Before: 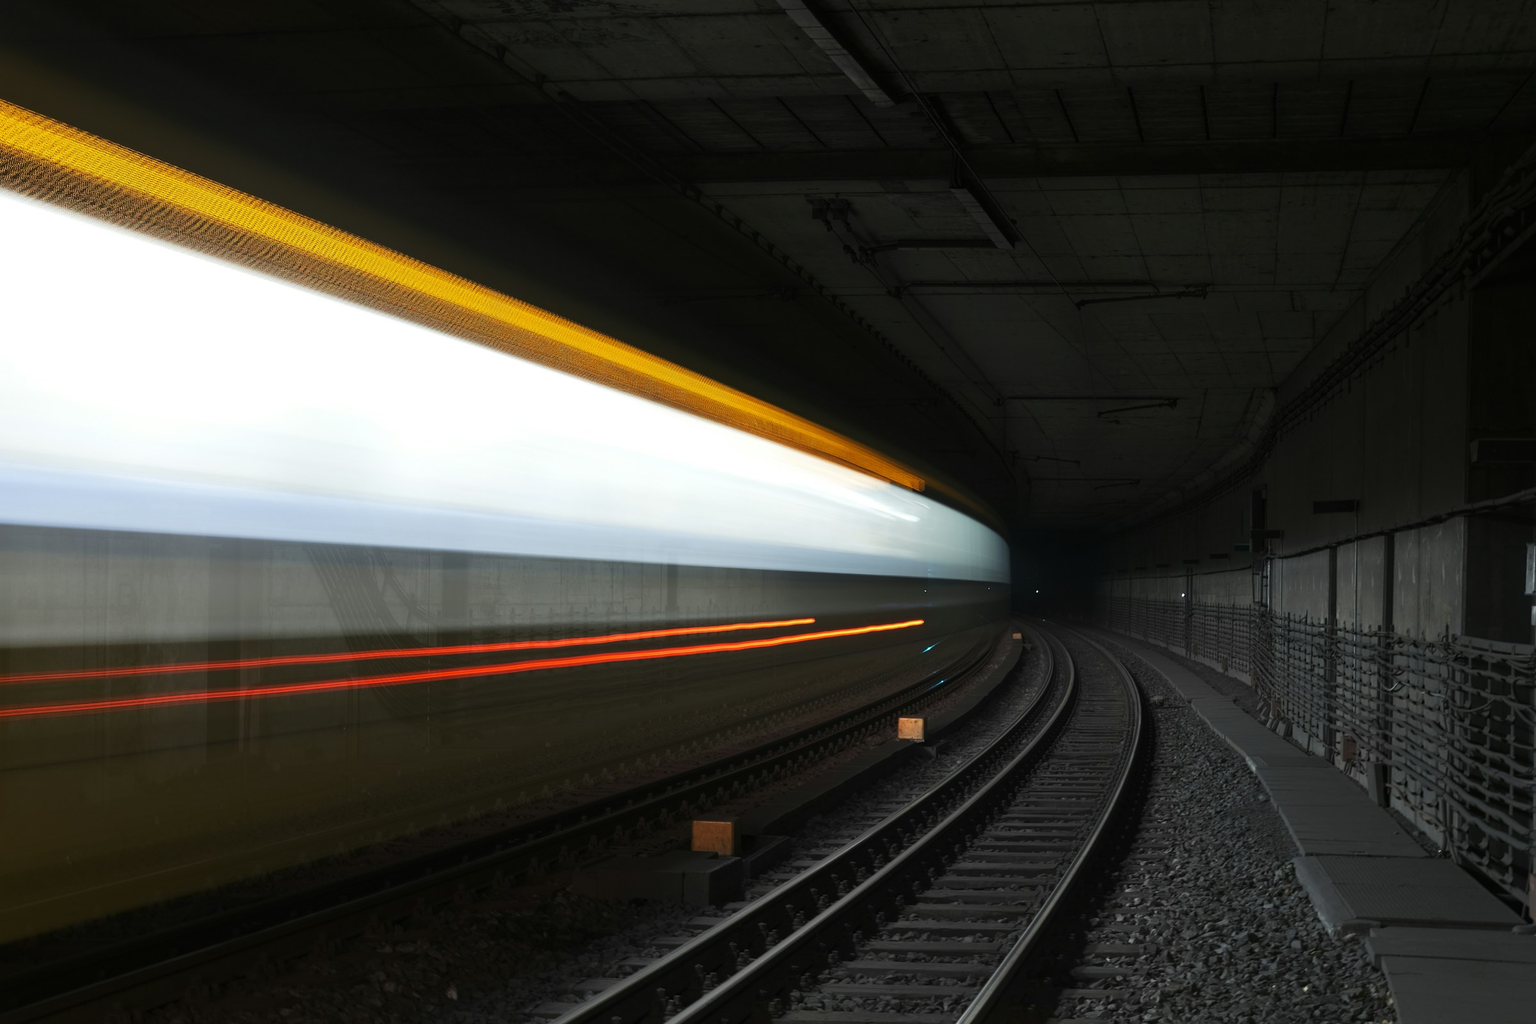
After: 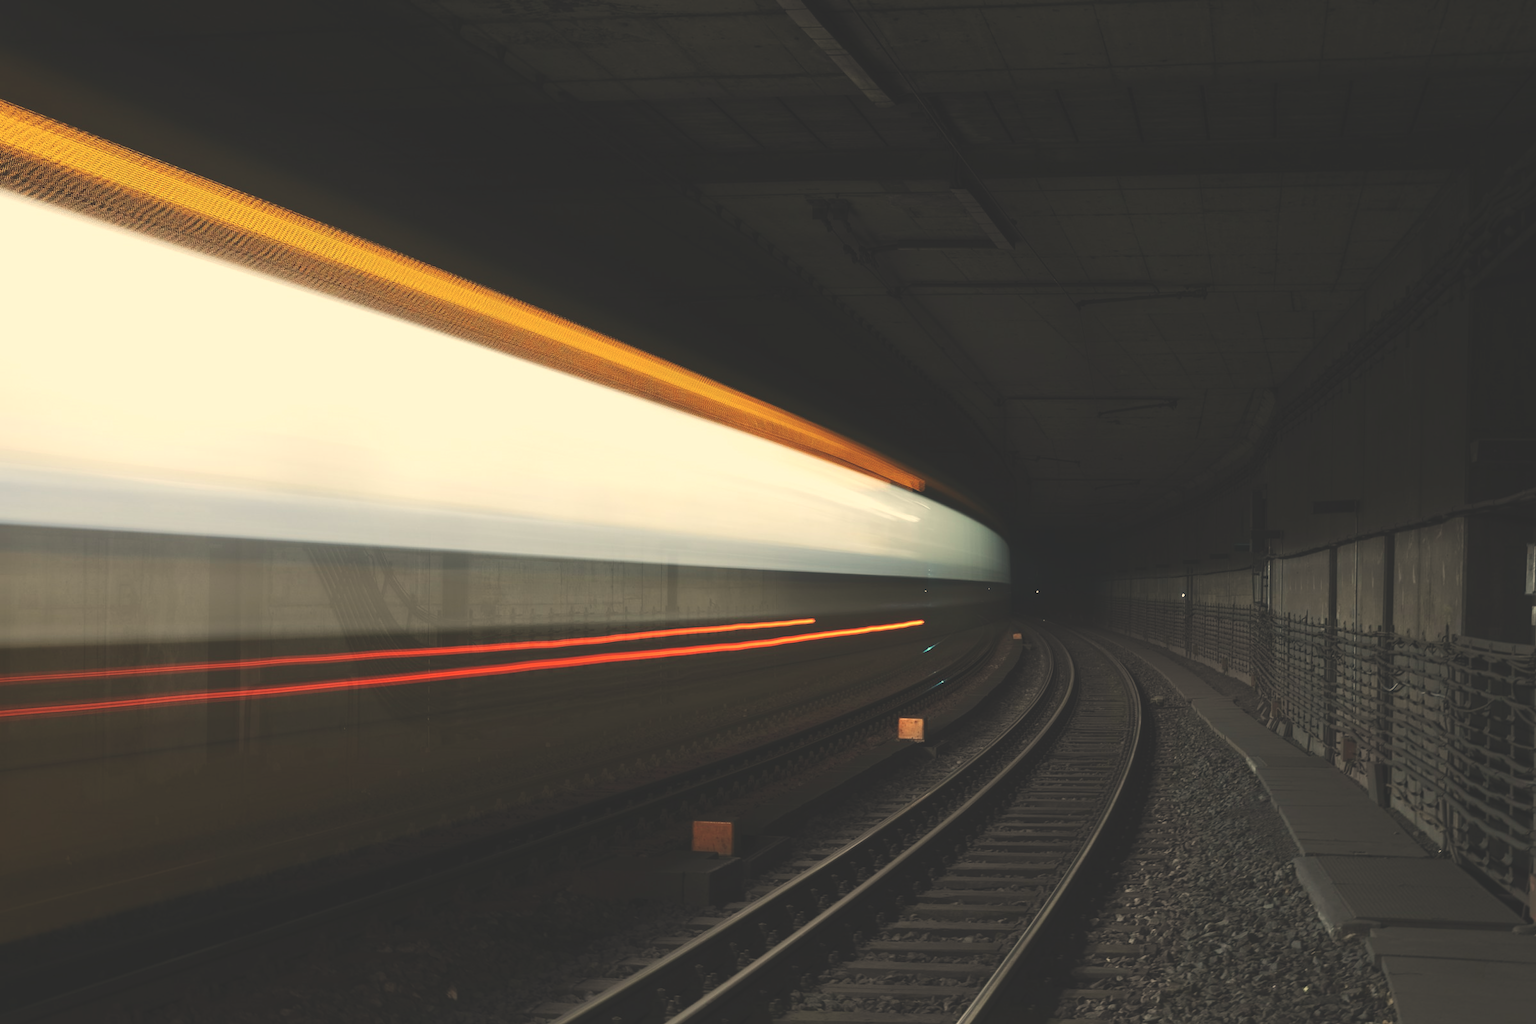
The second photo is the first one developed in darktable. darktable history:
contrast brightness saturation: saturation -0.05
white balance: red 1.123, blue 0.83
exposure: black level correction -0.025, exposure -0.117 EV, compensate highlight preservation false
